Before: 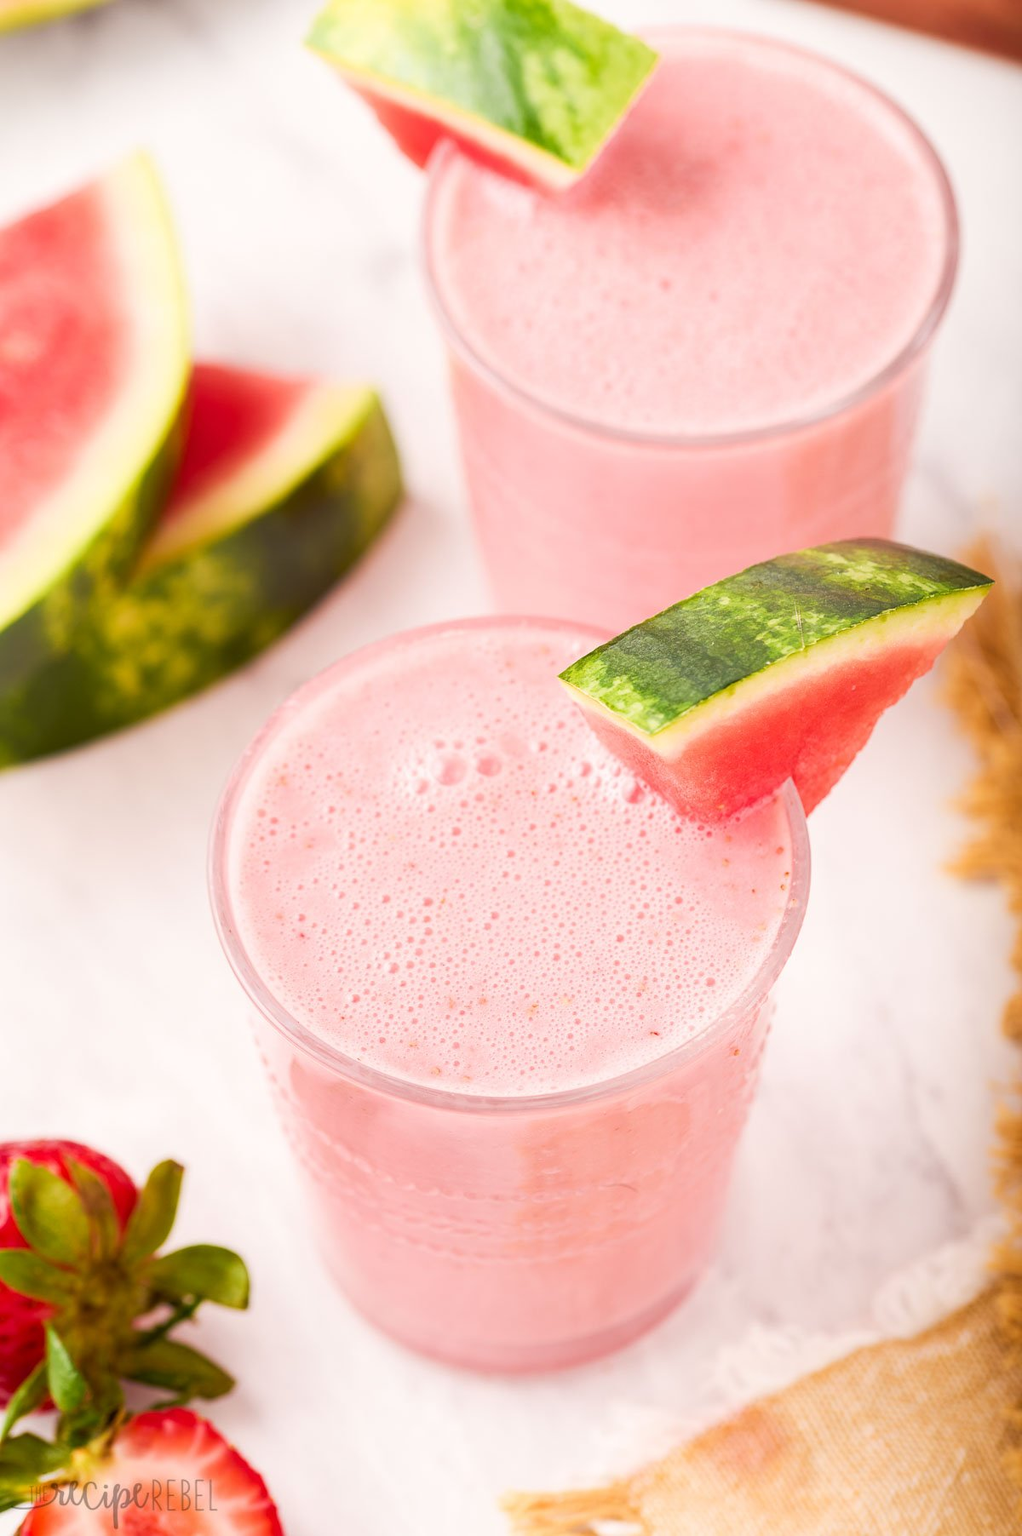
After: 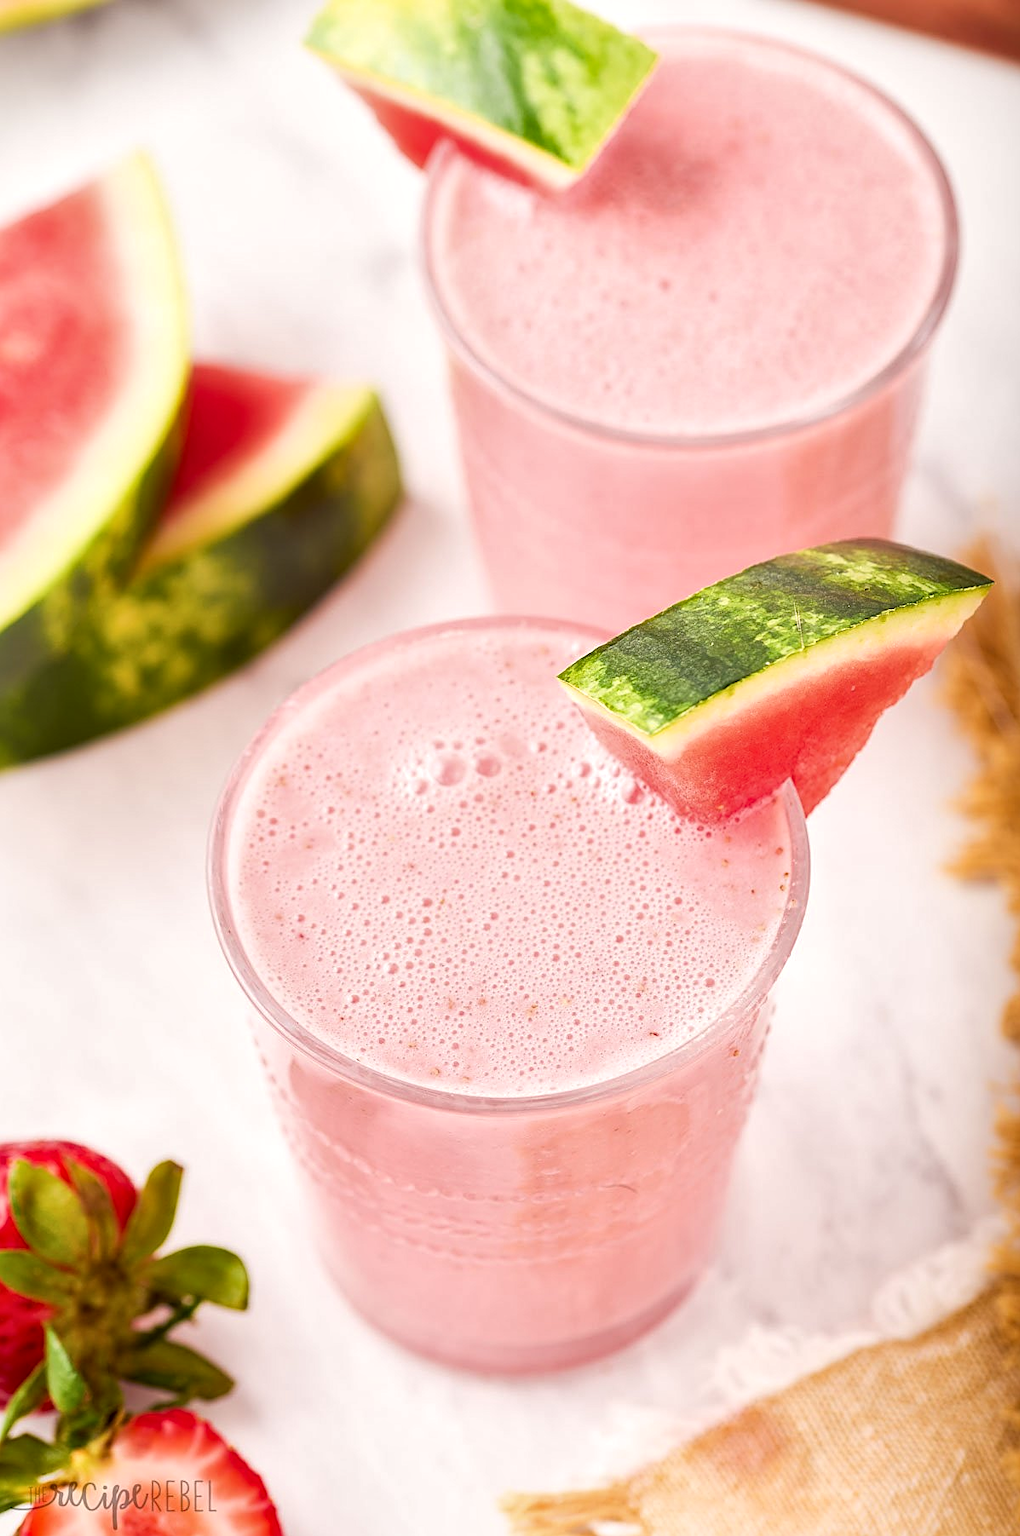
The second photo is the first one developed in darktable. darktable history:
crop and rotate: left 0.108%, bottom 0.001%
sharpen: on, module defaults
local contrast: mode bilateral grid, contrast 19, coarseness 50, detail 141%, midtone range 0.2
